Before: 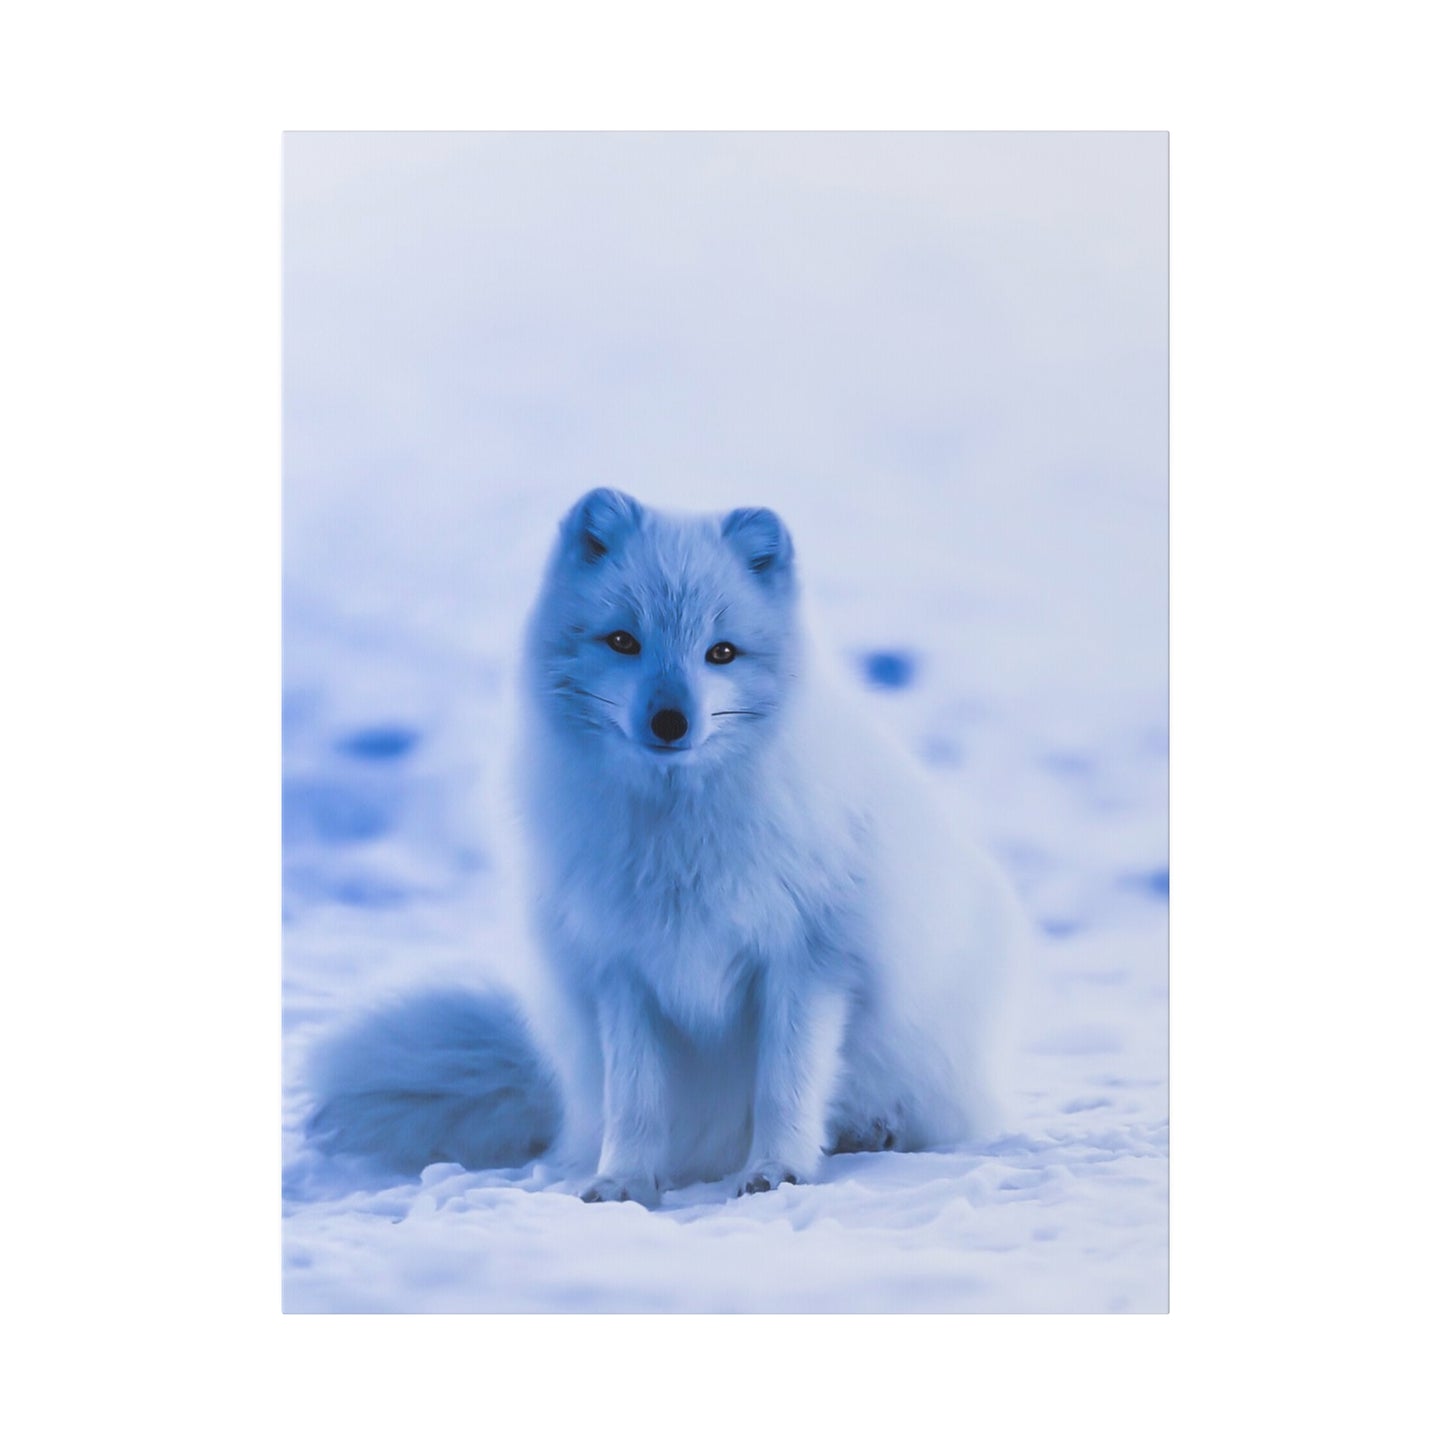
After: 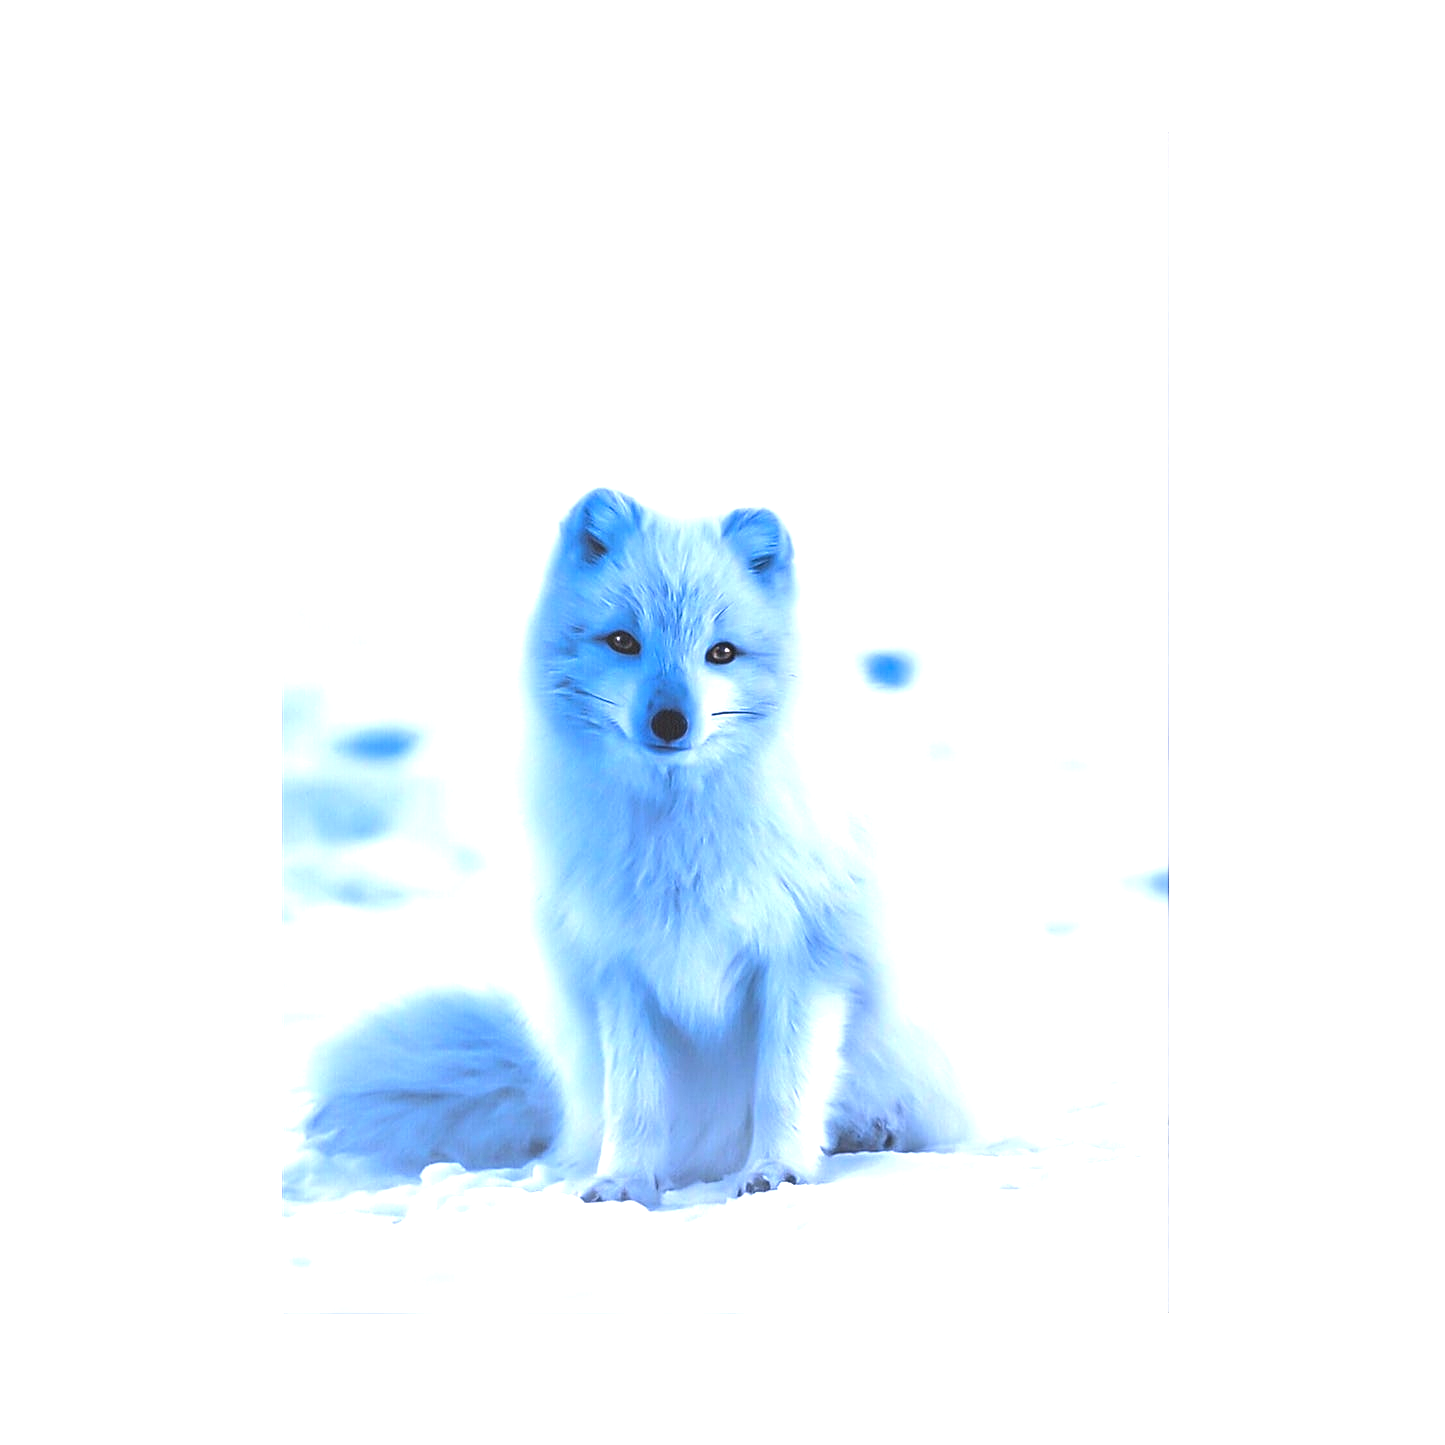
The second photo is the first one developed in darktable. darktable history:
exposure: black level correction 0, exposure 1.299 EV, compensate exposure bias true, compensate highlight preservation false
tone equalizer: on, module defaults
contrast equalizer: octaves 7, y [[0.6 ×6], [0.55 ×6], [0 ×6], [0 ×6], [0 ×6]], mix 0.169
sharpen: amount 0.494
